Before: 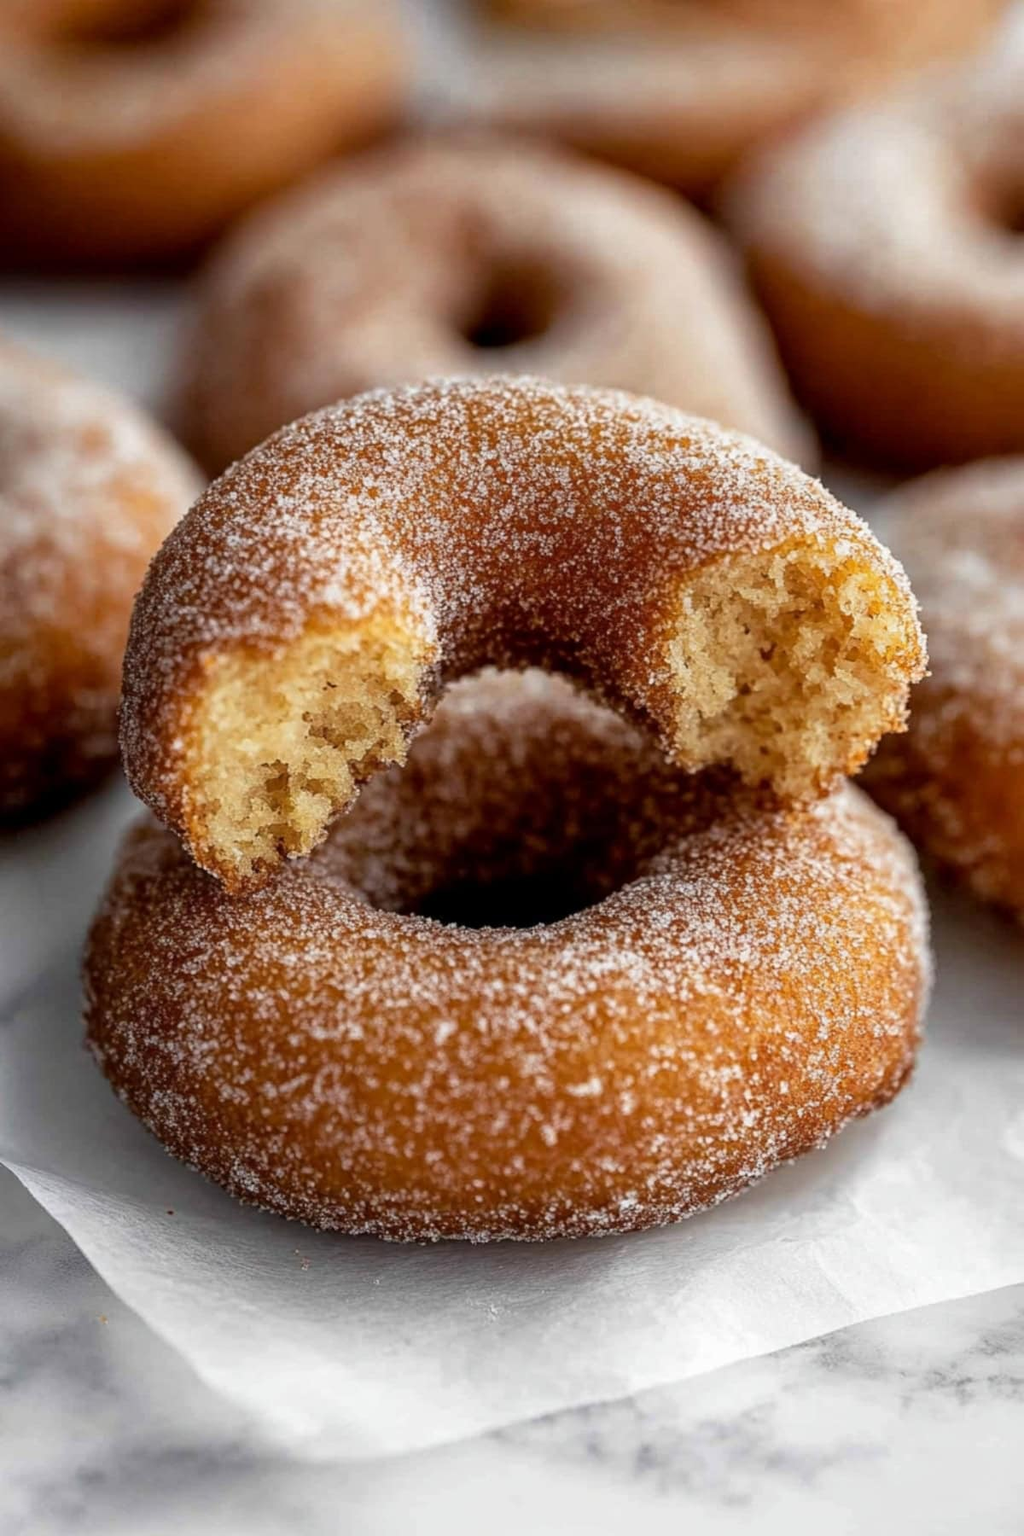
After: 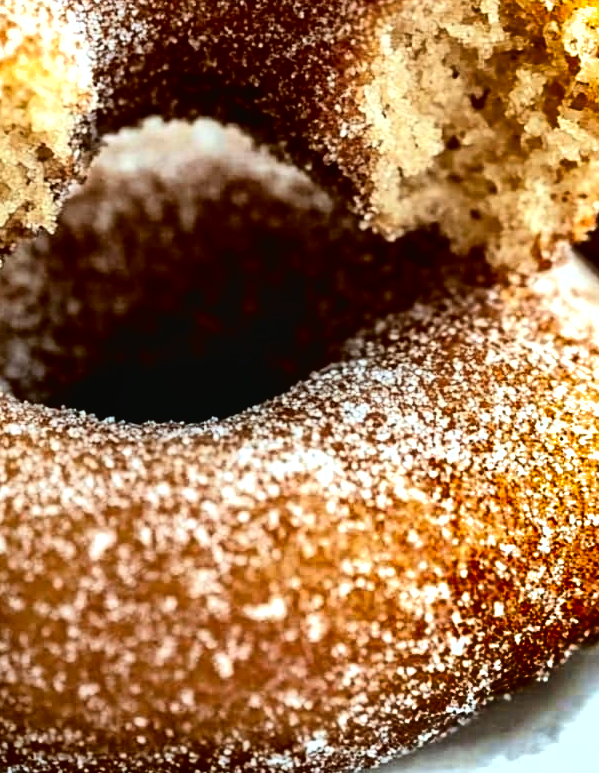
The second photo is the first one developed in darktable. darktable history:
crop: left 35.05%, top 36.984%, right 15.002%, bottom 20.056%
local contrast: mode bilateral grid, contrast 20, coarseness 50, detail 120%, midtone range 0.2
exposure: black level correction 0.005, exposure 0.002 EV, compensate highlight preservation false
shadows and highlights: shadows 21.03, highlights -81.98, soften with gaussian
tone curve: curves: ch0 [(0.003, 0.029) (0.037, 0.036) (0.149, 0.117) (0.297, 0.318) (0.422, 0.474) (0.531, 0.6) (0.743, 0.809) (0.877, 0.901) (1, 0.98)]; ch1 [(0, 0) (0.305, 0.325) (0.453, 0.437) (0.482, 0.479) (0.501, 0.5) (0.506, 0.503) (0.567, 0.572) (0.605, 0.608) (0.668, 0.69) (1, 1)]; ch2 [(0, 0) (0.313, 0.306) (0.4, 0.399) (0.45, 0.48) (0.499, 0.502) (0.512, 0.523) (0.57, 0.595) (0.653, 0.662) (1, 1)], color space Lab, independent channels, preserve colors none
color correction: highlights a* -9.93, highlights b* -10.54
tone equalizer: -8 EV -1.08 EV, -7 EV -1.02 EV, -6 EV -0.902 EV, -5 EV -0.55 EV, -3 EV 0.548 EV, -2 EV 0.879 EV, -1 EV 0.985 EV, +0 EV 1.07 EV, edges refinement/feathering 500, mask exposure compensation -1.57 EV, preserve details no
